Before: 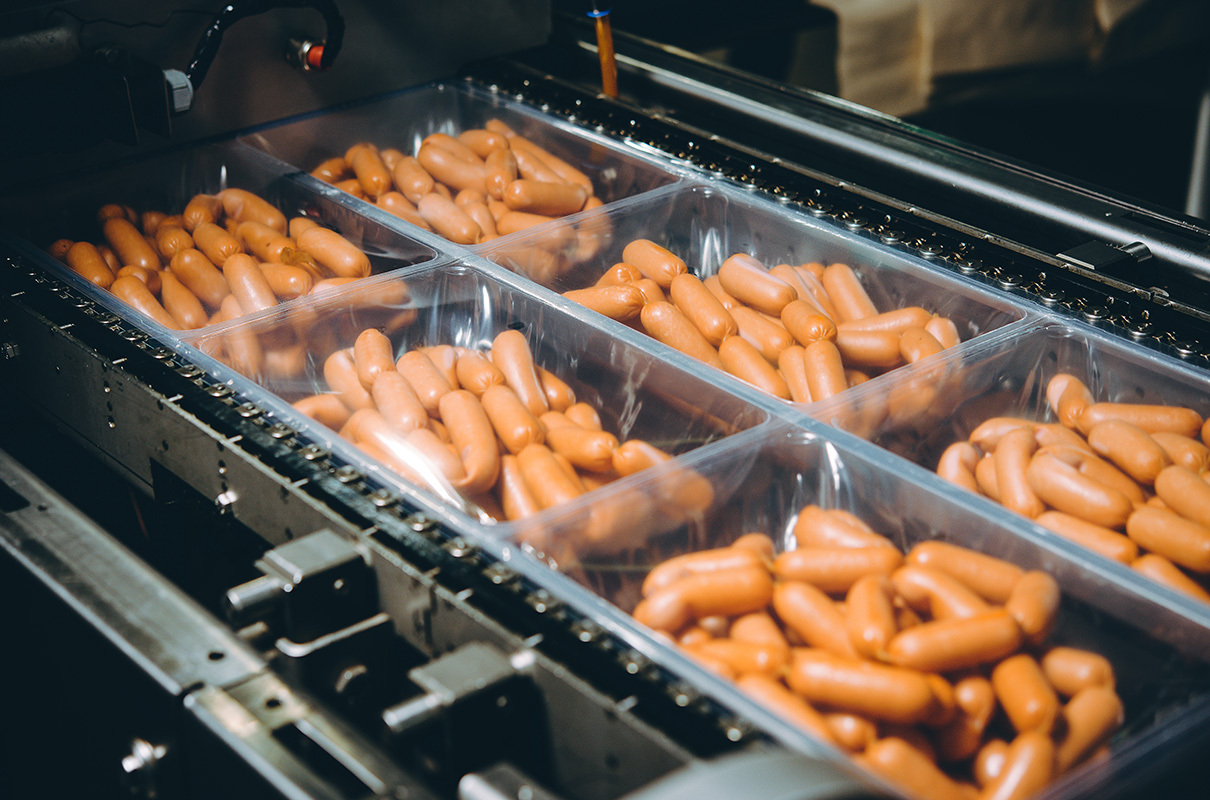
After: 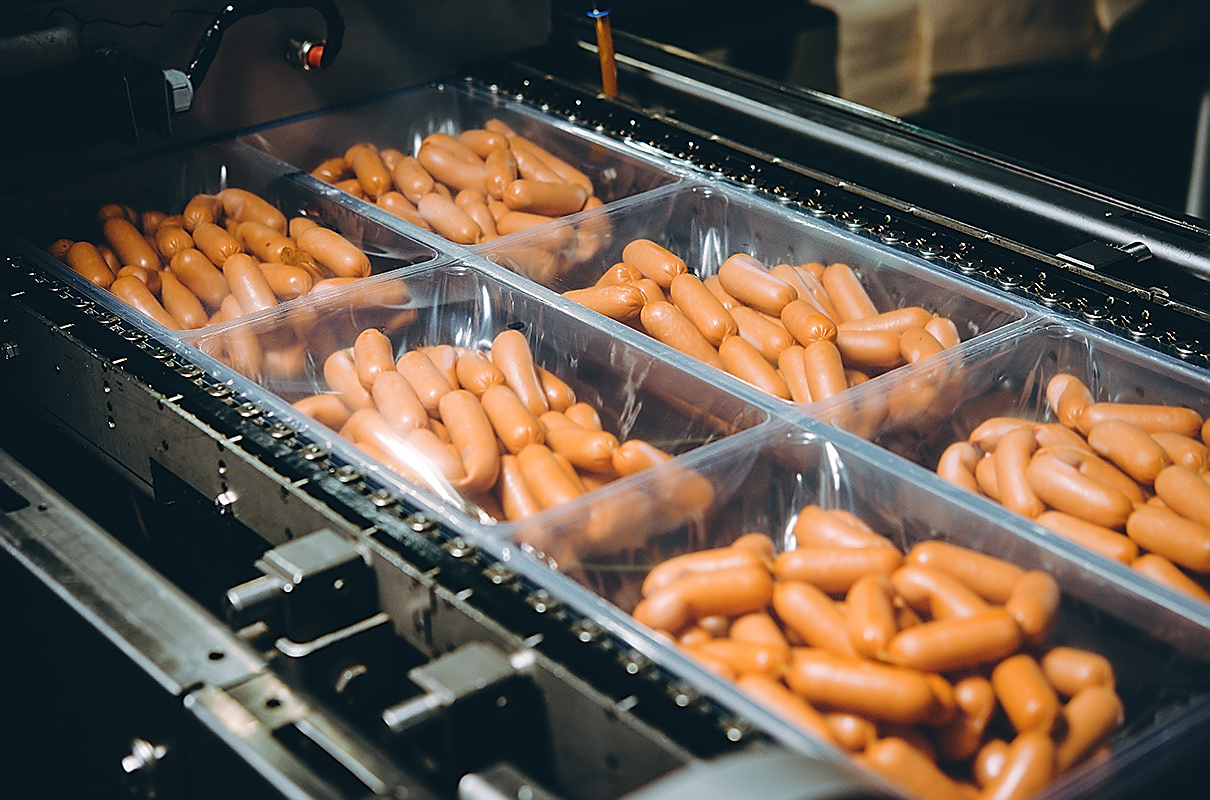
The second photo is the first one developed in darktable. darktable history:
sharpen: radius 1.429, amount 1.255, threshold 0.614
